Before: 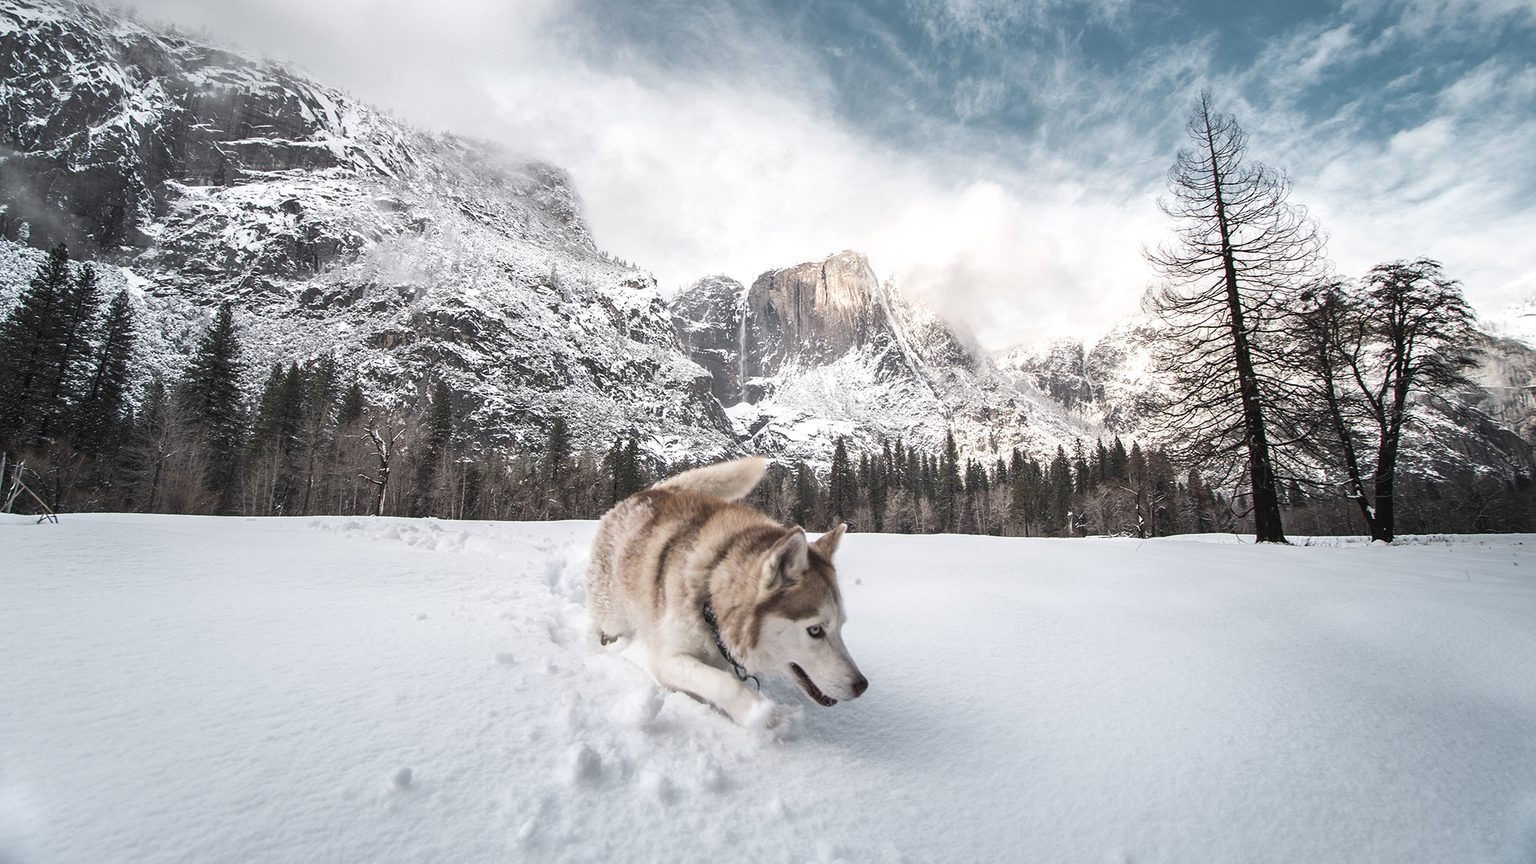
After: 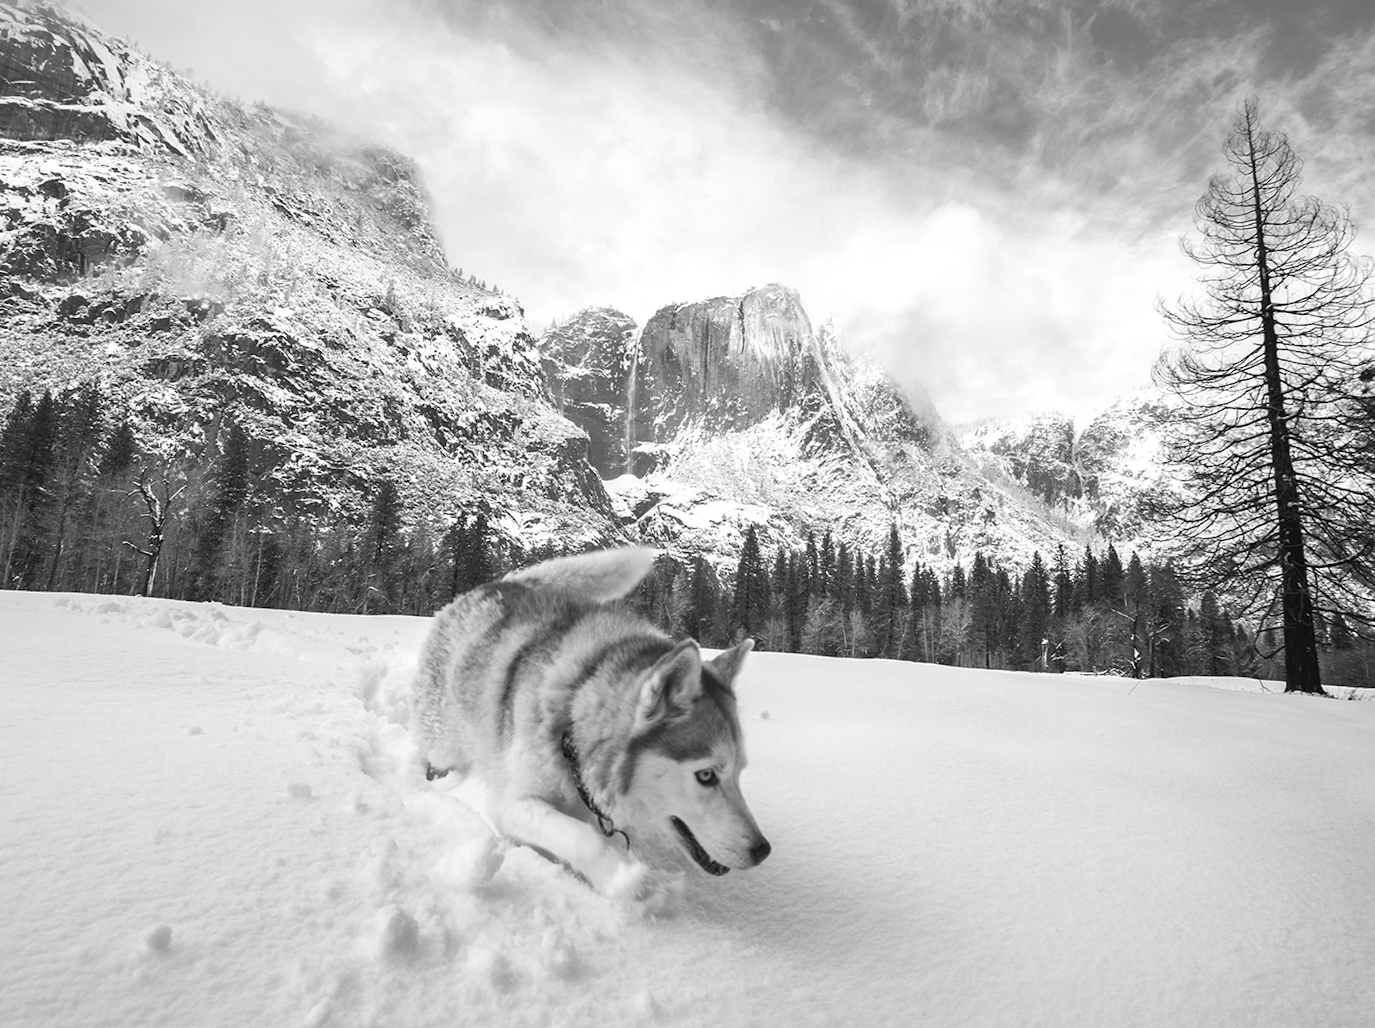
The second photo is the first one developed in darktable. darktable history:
crop and rotate: angle -3.04°, left 14.066%, top 0.038%, right 10.763%, bottom 0.014%
exposure: compensate exposure bias true, compensate highlight preservation false
color zones: curves: ch1 [(0, -0.394) (0.143, -0.394) (0.286, -0.394) (0.429, -0.392) (0.571, -0.391) (0.714, -0.391) (0.857, -0.391) (1, -0.394)]
